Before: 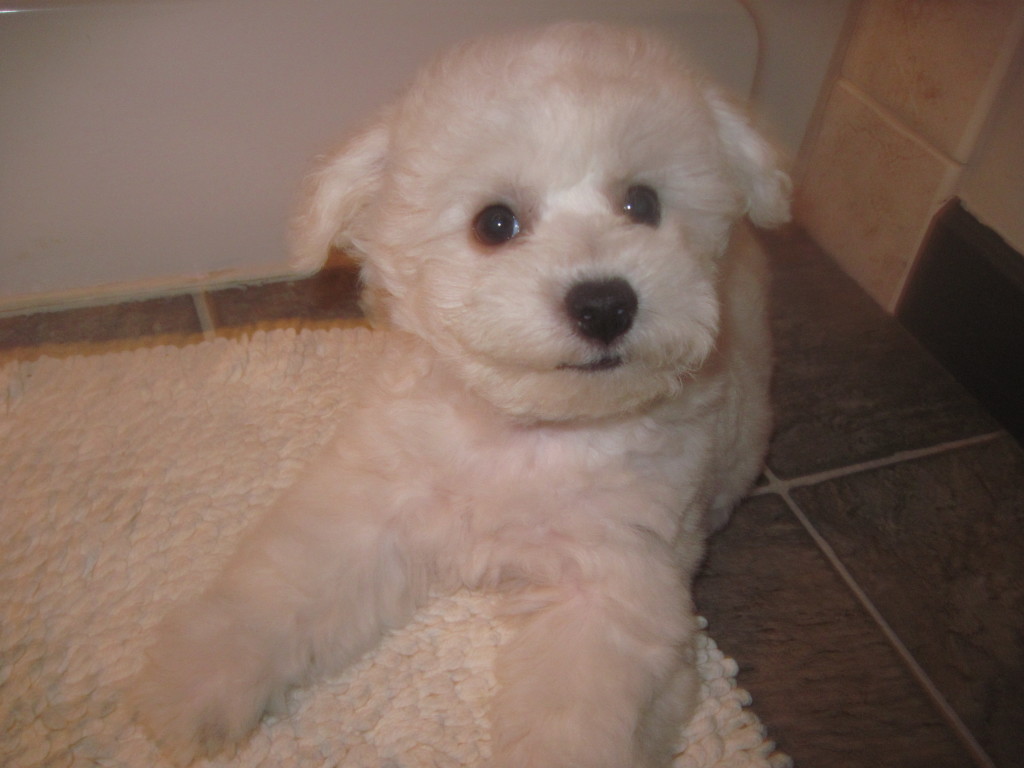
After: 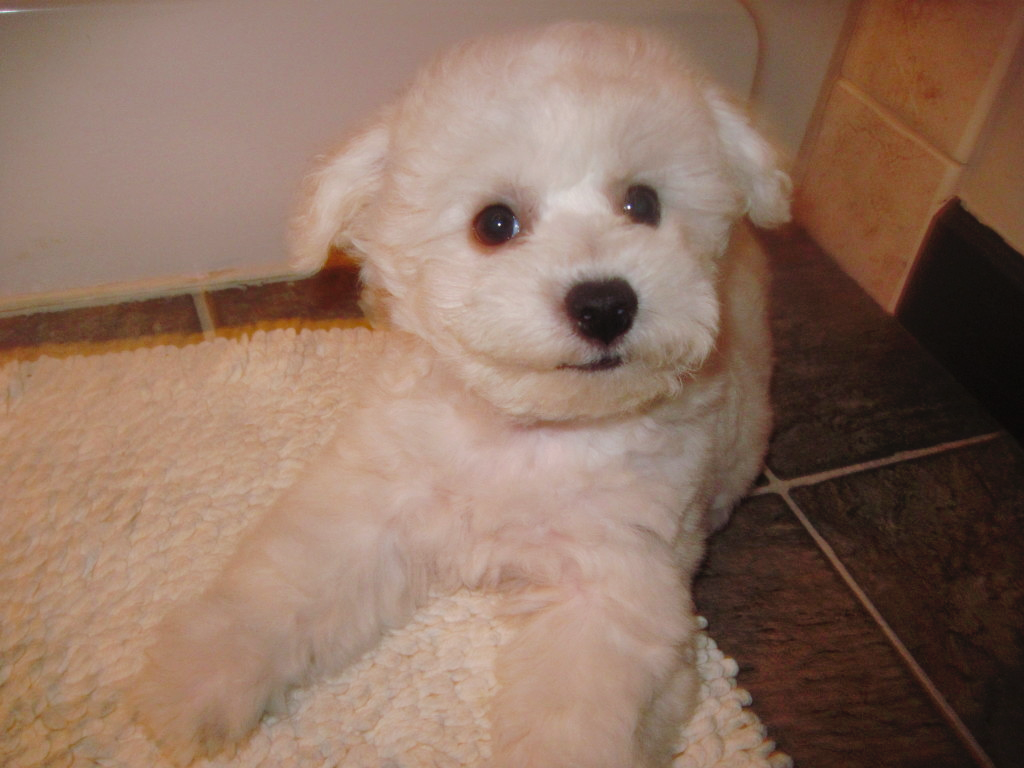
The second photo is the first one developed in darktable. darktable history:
tone curve: curves: ch0 [(0, 0) (0.003, 0.003) (0.011, 0.005) (0.025, 0.008) (0.044, 0.012) (0.069, 0.02) (0.1, 0.031) (0.136, 0.047) (0.177, 0.088) (0.224, 0.141) (0.277, 0.222) (0.335, 0.32) (0.399, 0.425) (0.468, 0.524) (0.543, 0.623) (0.623, 0.716) (0.709, 0.796) (0.801, 0.88) (0.898, 0.959) (1, 1)], preserve colors none
shadows and highlights: on, module defaults
